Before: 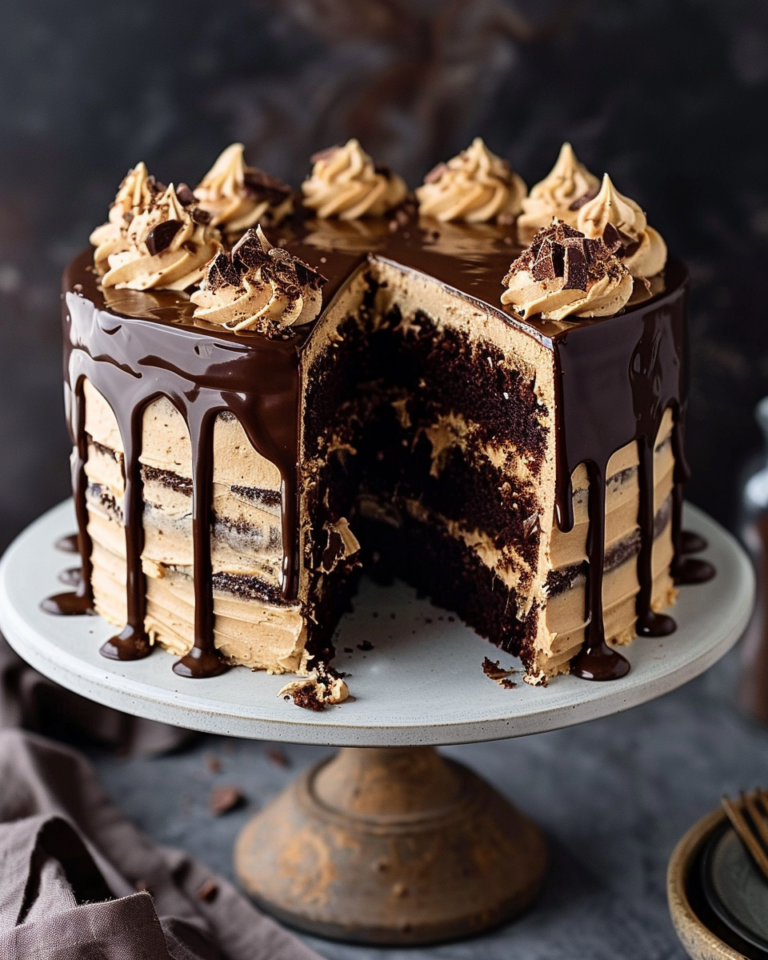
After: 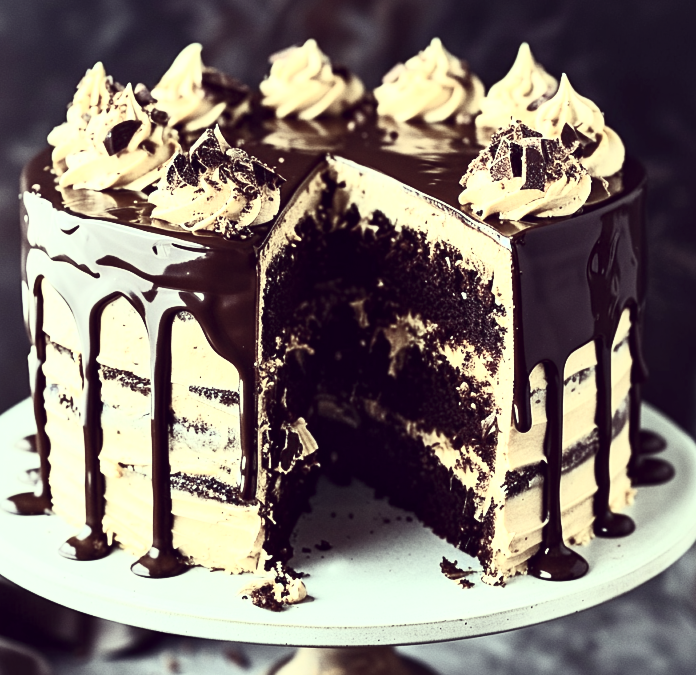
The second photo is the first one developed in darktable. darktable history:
local contrast: mode bilateral grid, contrast 30, coarseness 24, midtone range 0.2
color correction: highlights a* -20.81, highlights b* 19.96, shadows a* 19.6, shadows b* -20.47, saturation 0.458
exposure: black level correction 0, exposure 0.696 EV, compensate highlight preservation false
crop: left 5.591%, top 10.428%, right 3.587%, bottom 19.178%
contrast brightness saturation: contrast 0.607, brightness 0.321, saturation 0.139
